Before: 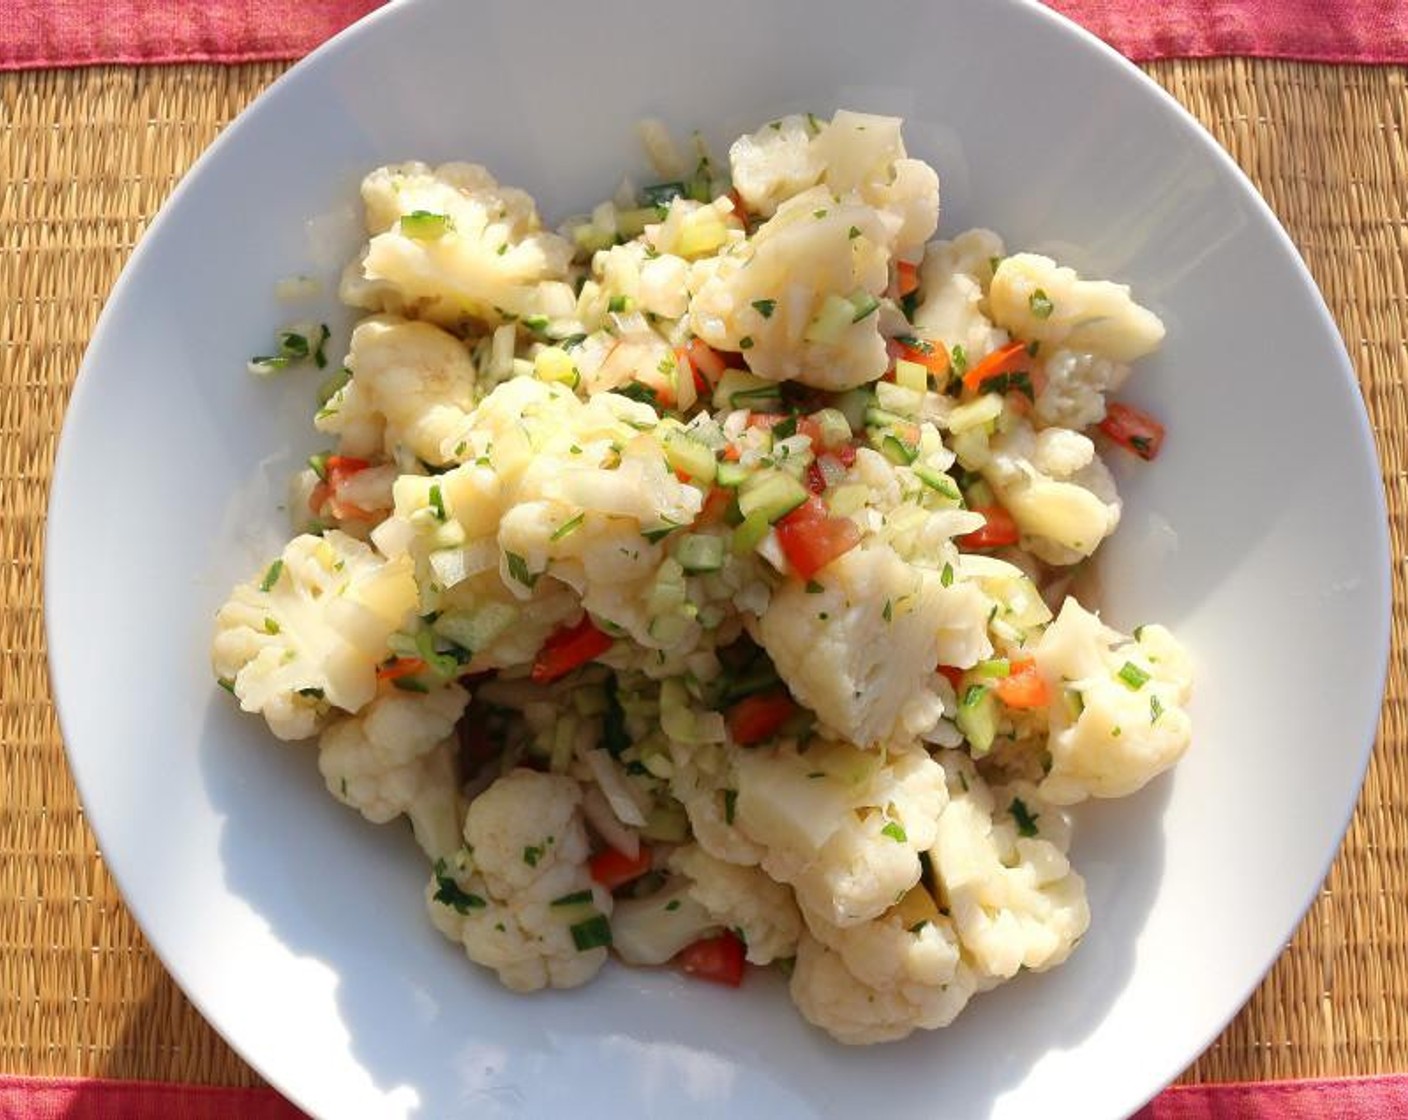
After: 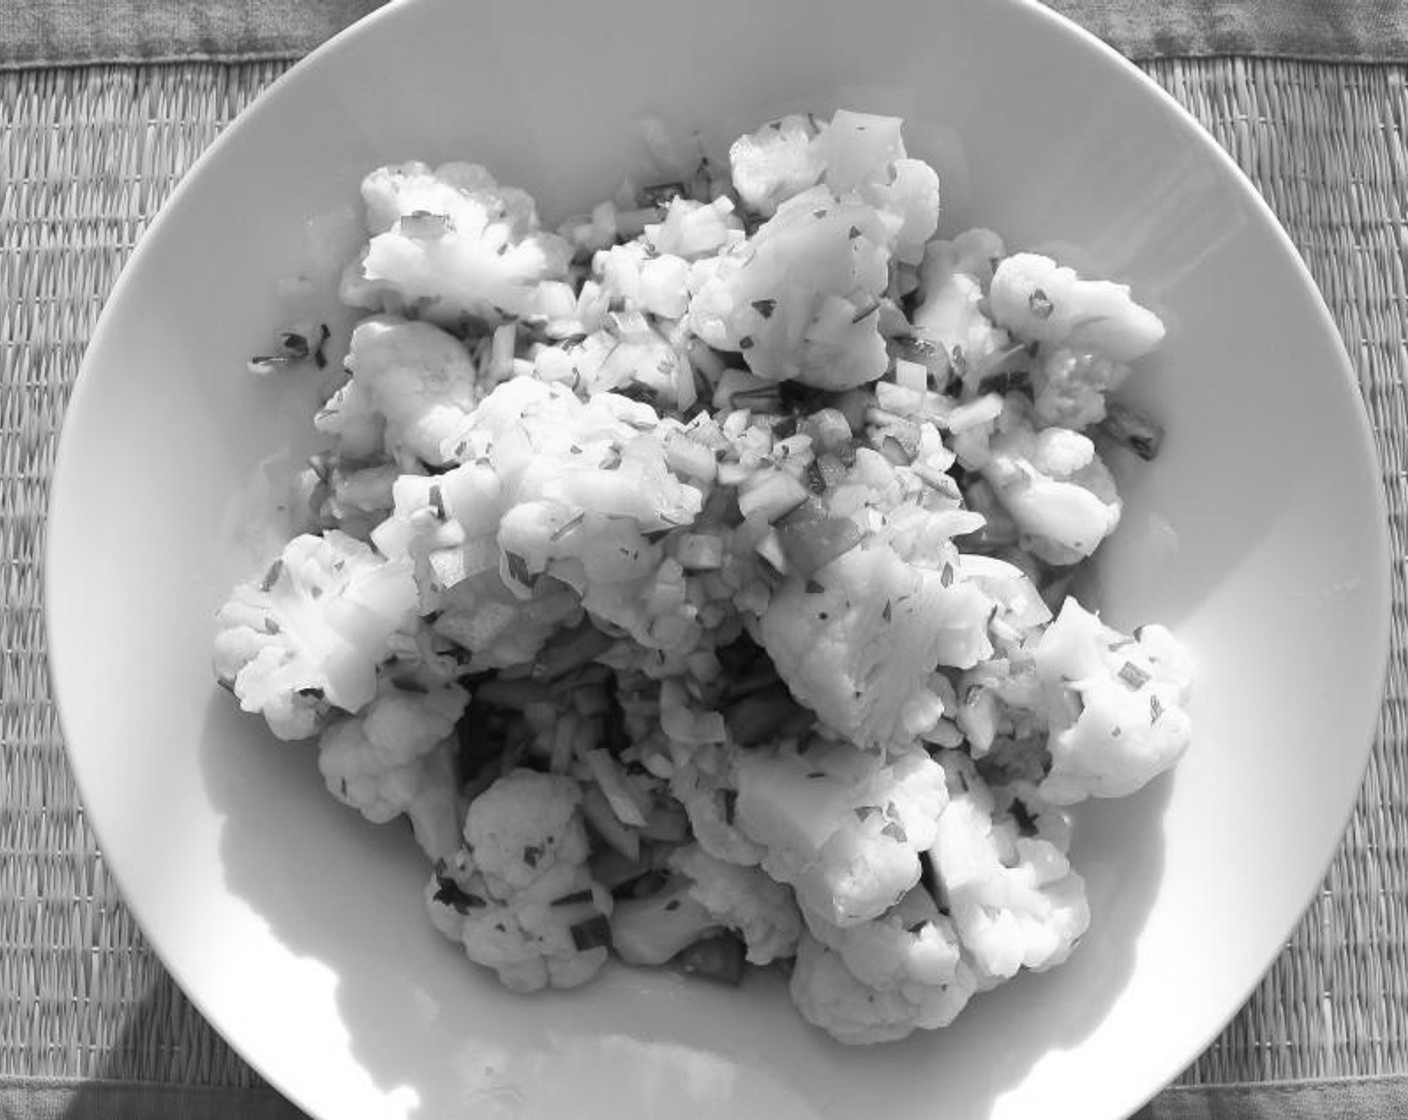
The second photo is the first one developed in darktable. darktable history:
base curve: exposure shift 0, preserve colors none
monochrome: on, module defaults
